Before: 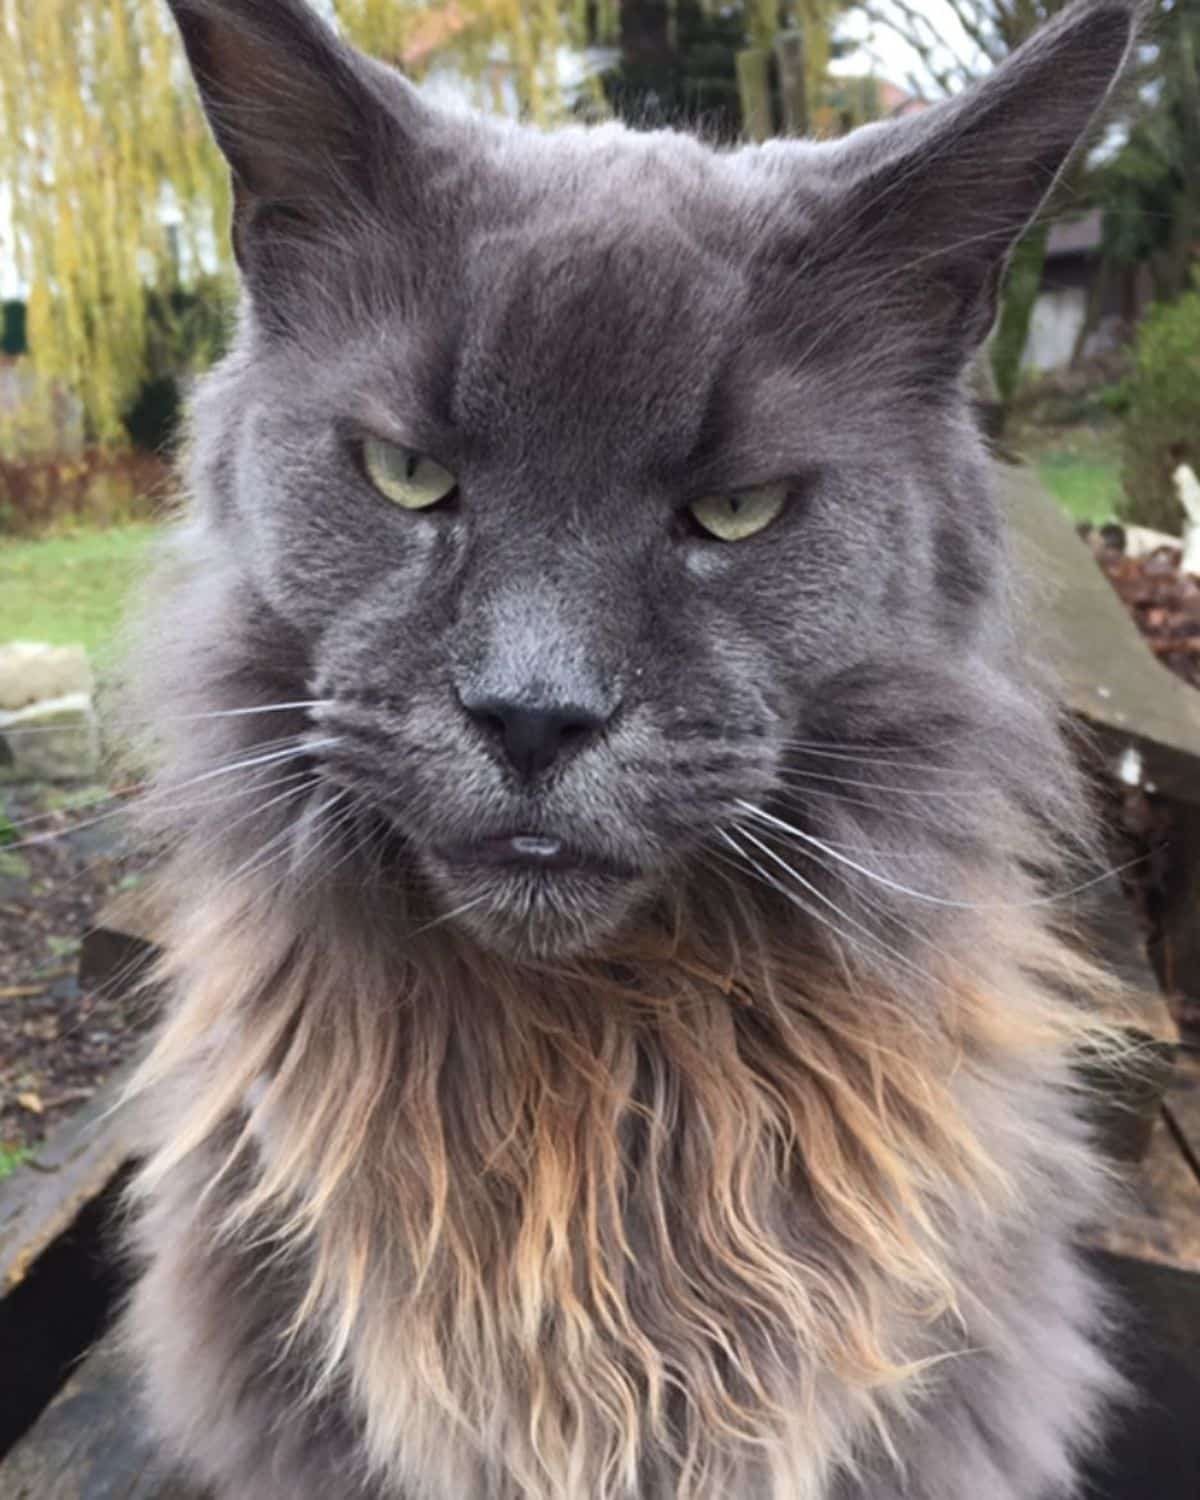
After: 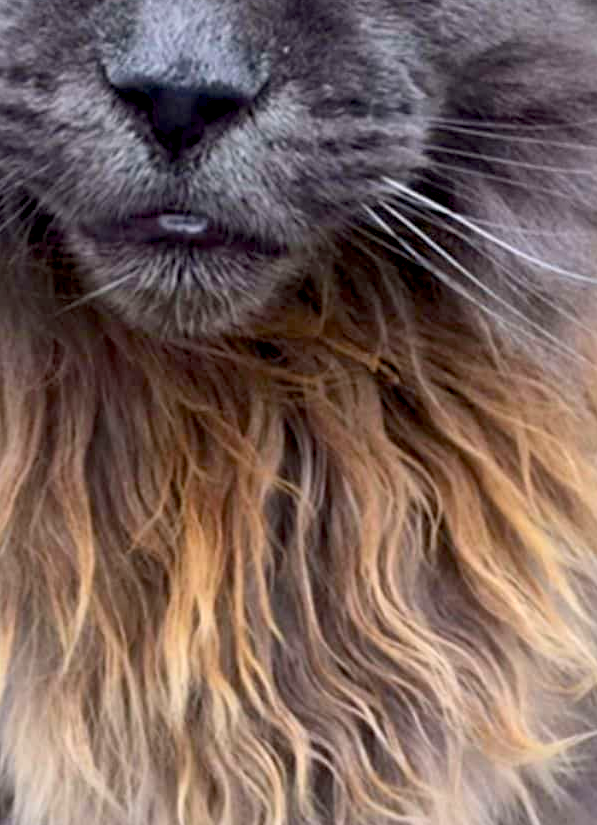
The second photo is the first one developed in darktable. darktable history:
color balance rgb: shadows lift › chroma 0.781%, shadows lift › hue 115.85°, global offset › luminance -1.42%, perceptual saturation grading › global saturation 0.863%, global vibrance 44.329%
crop: left 29.422%, top 41.493%, right 20.826%, bottom 3.486%
local contrast: mode bilateral grid, contrast 19, coarseness 50, detail 120%, midtone range 0.2
